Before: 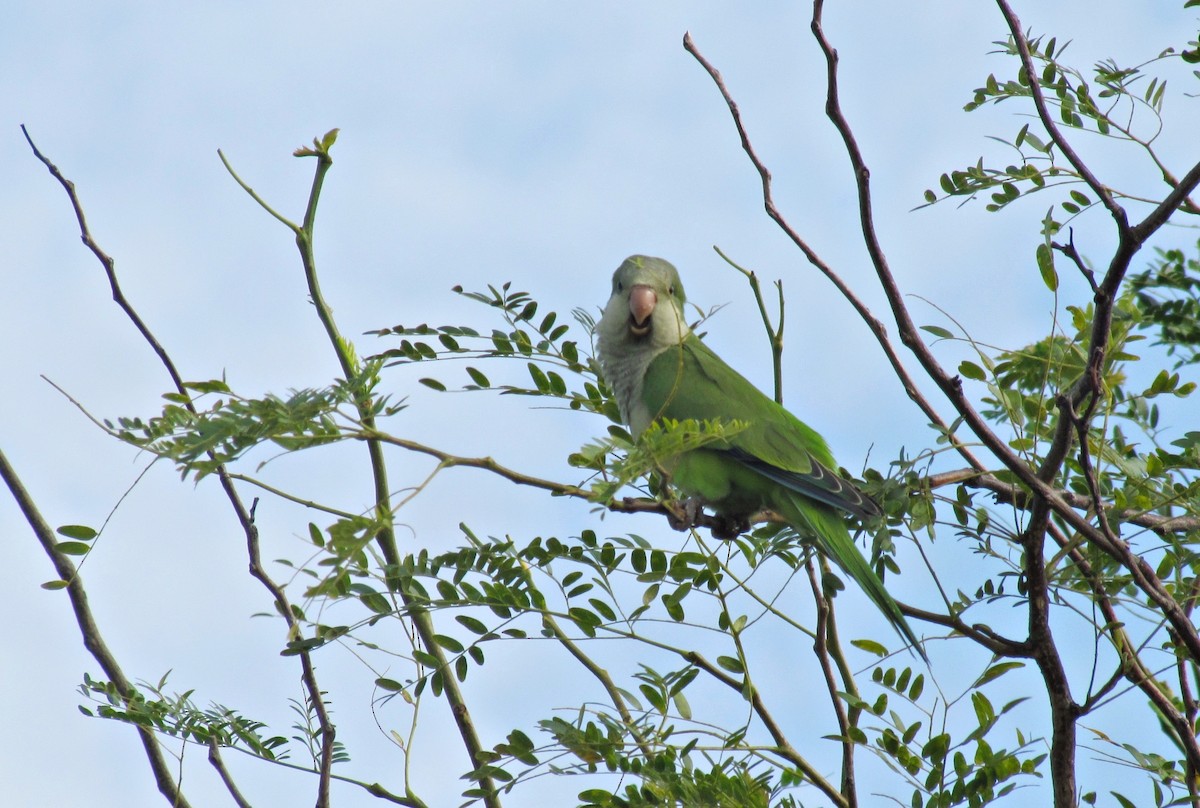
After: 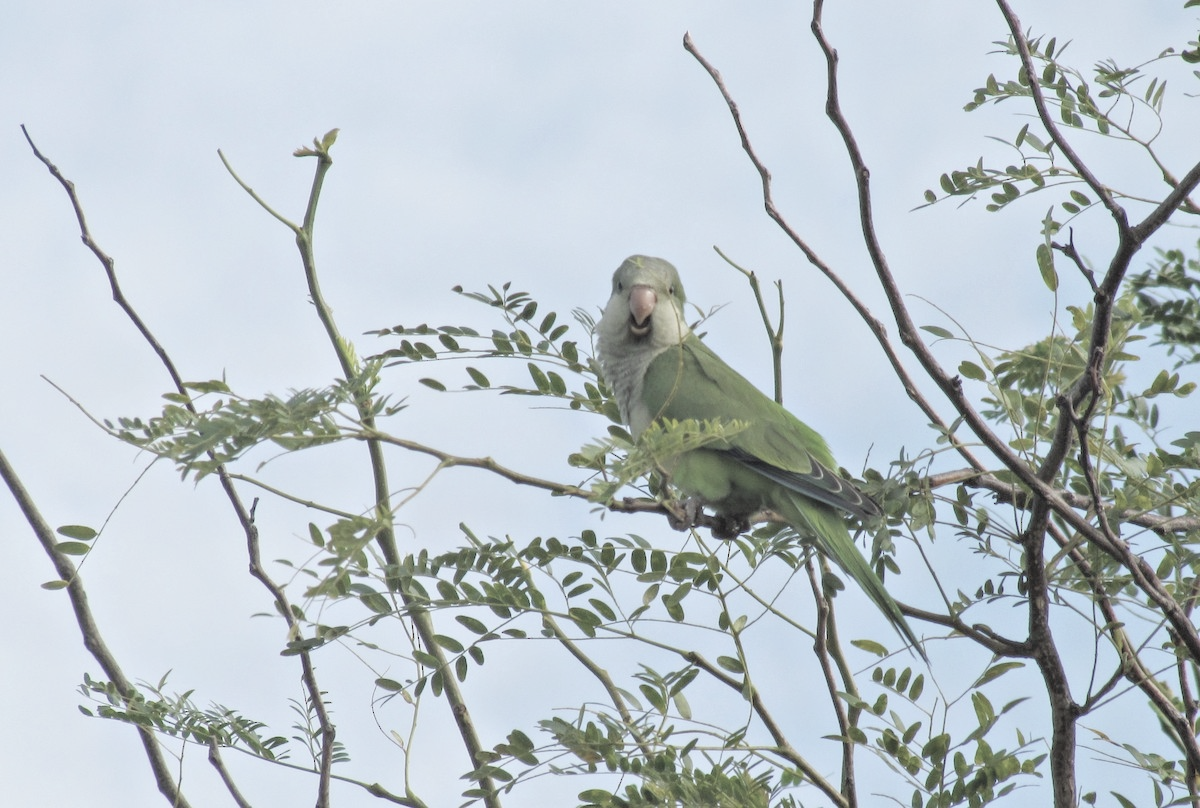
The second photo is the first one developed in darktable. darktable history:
contrast brightness saturation: brightness 0.186, saturation -0.504
local contrast: detail 109%
